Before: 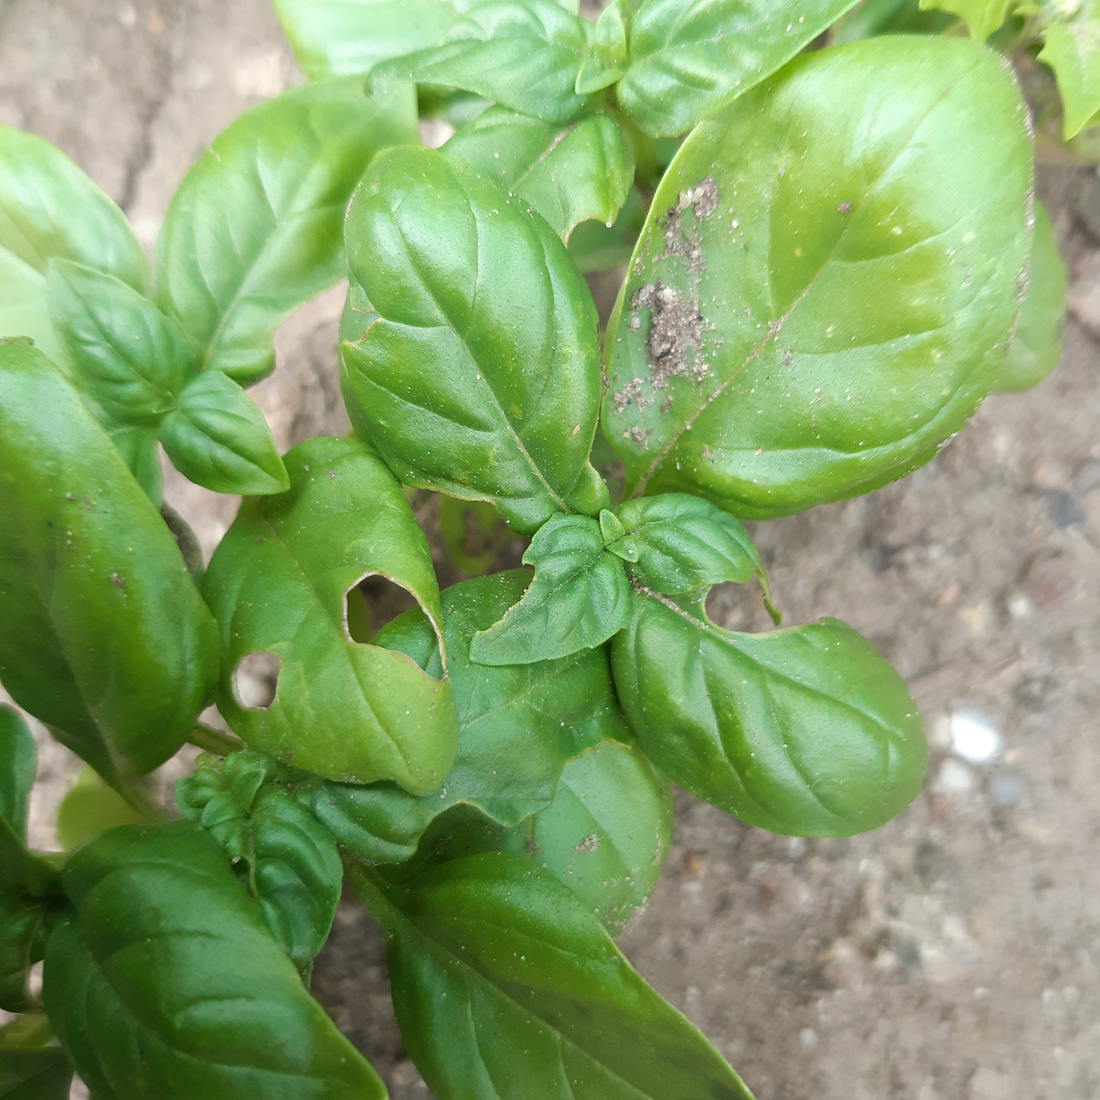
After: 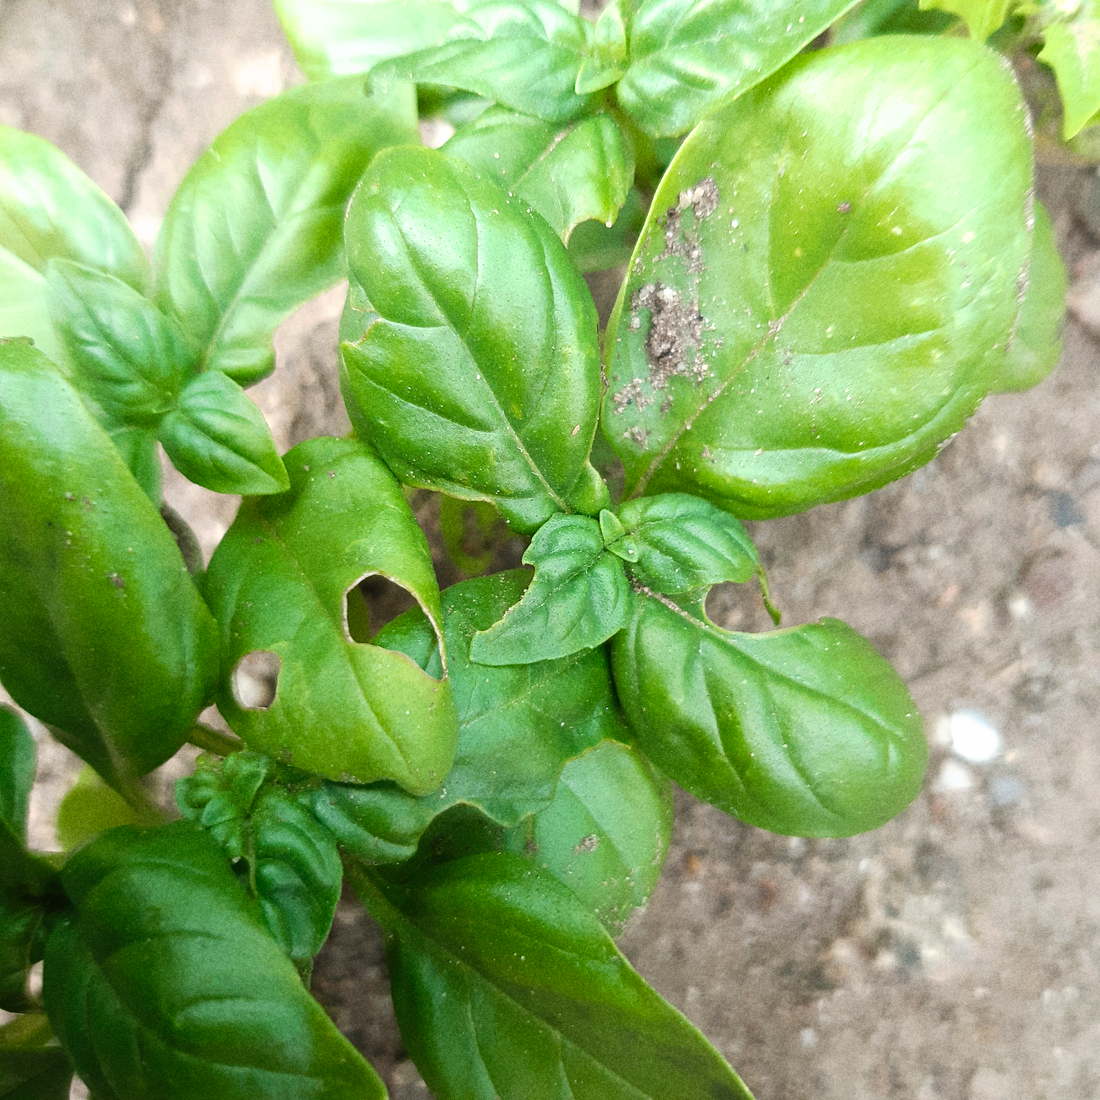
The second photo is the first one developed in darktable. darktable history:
exposure: exposure -0.048 EV, compensate highlight preservation false
tone curve: curves: ch0 [(0, 0) (0.003, 0.002) (0.011, 0.006) (0.025, 0.014) (0.044, 0.025) (0.069, 0.039) (0.1, 0.056) (0.136, 0.086) (0.177, 0.129) (0.224, 0.183) (0.277, 0.247) (0.335, 0.318) (0.399, 0.395) (0.468, 0.48) (0.543, 0.571) (0.623, 0.668) (0.709, 0.773) (0.801, 0.873) (0.898, 0.978) (1, 1)], preserve colors none
grain: coarseness 22.88 ISO
